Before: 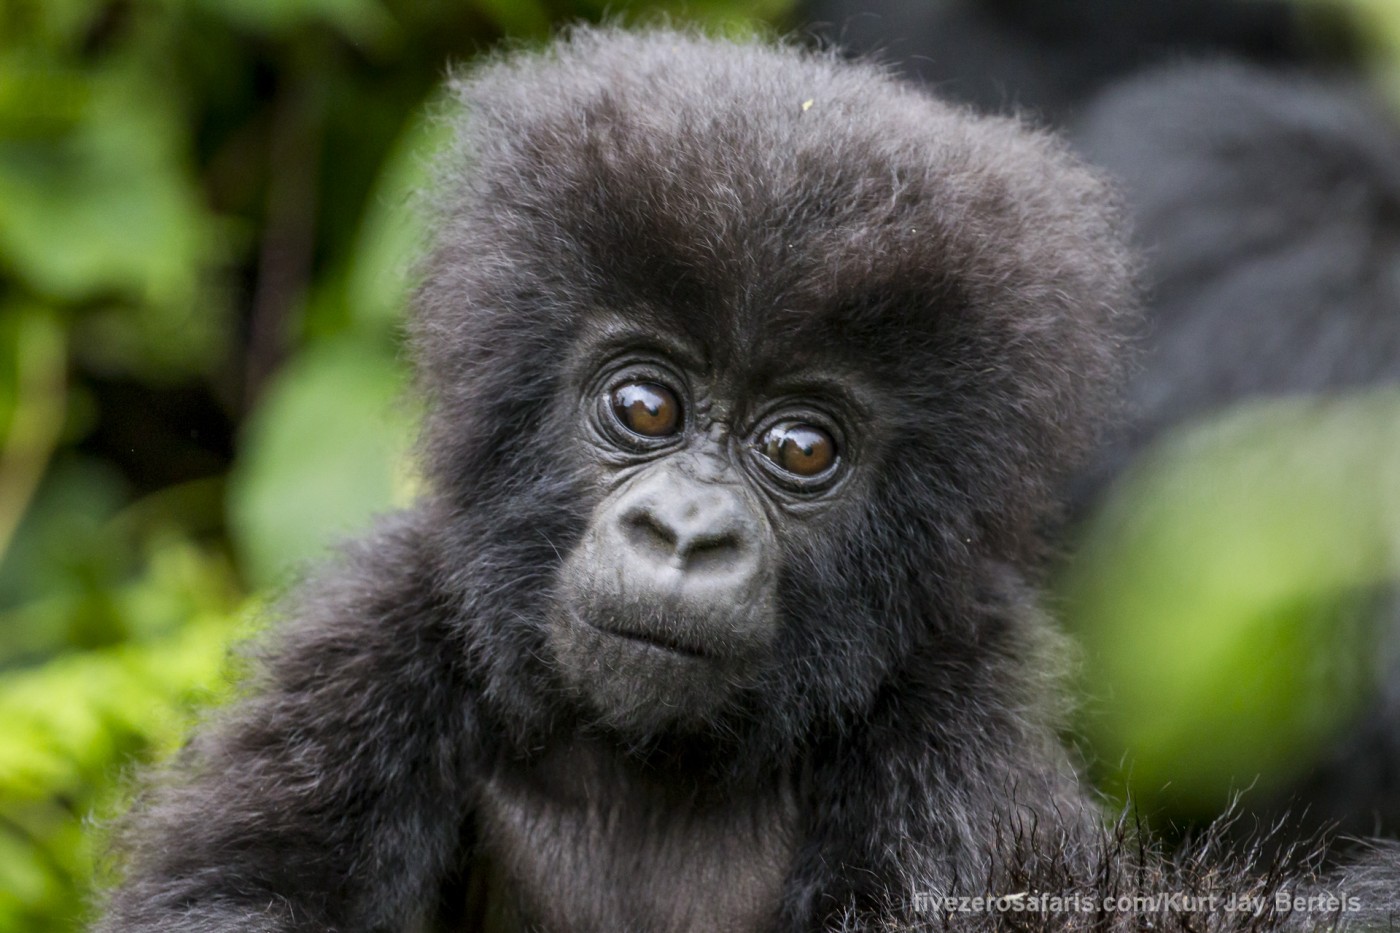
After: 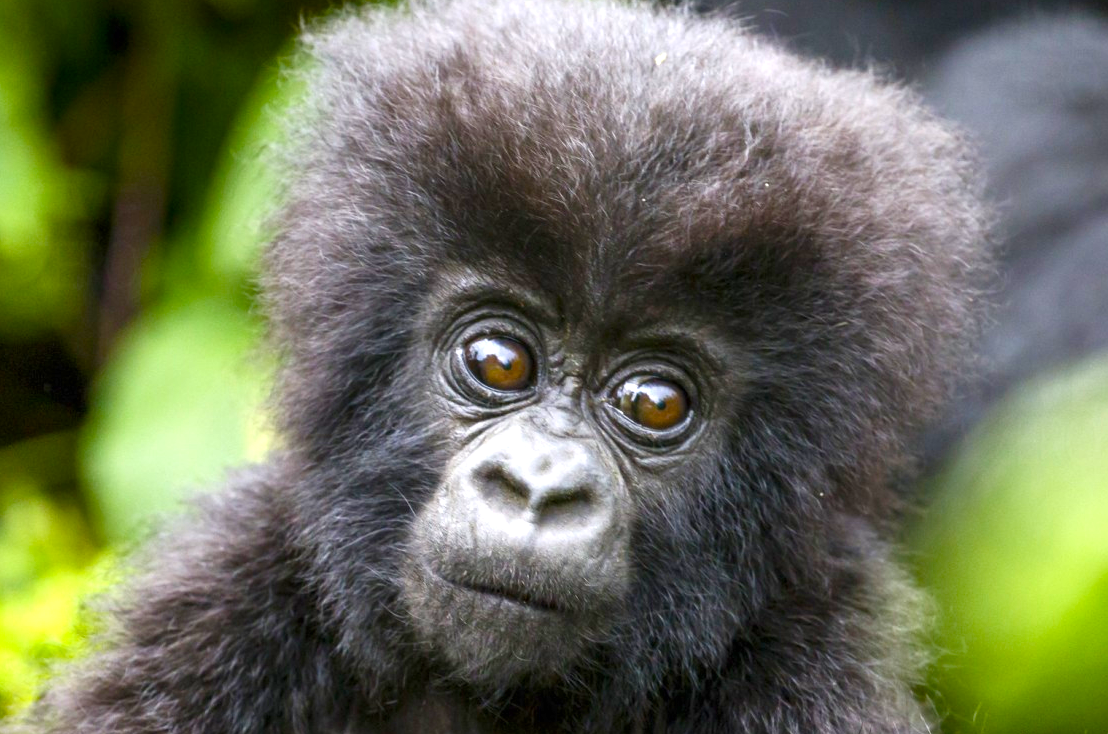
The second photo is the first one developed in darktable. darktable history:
color balance rgb: highlights gain › luminance 14.962%, perceptual saturation grading › global saturation 34.597%, perceptual saturation grading › highlights -29.85%, perceptual saturation grading › shadows 34.79%, global vibrance 14.358%
crop and rotate: left 10.543%, top 5.132%, right 10.31%, bottom 16.191%
exposure: black level correction 0, exposure 0.695 EV, compensate exposure bias true, compensate highlight preservation false
